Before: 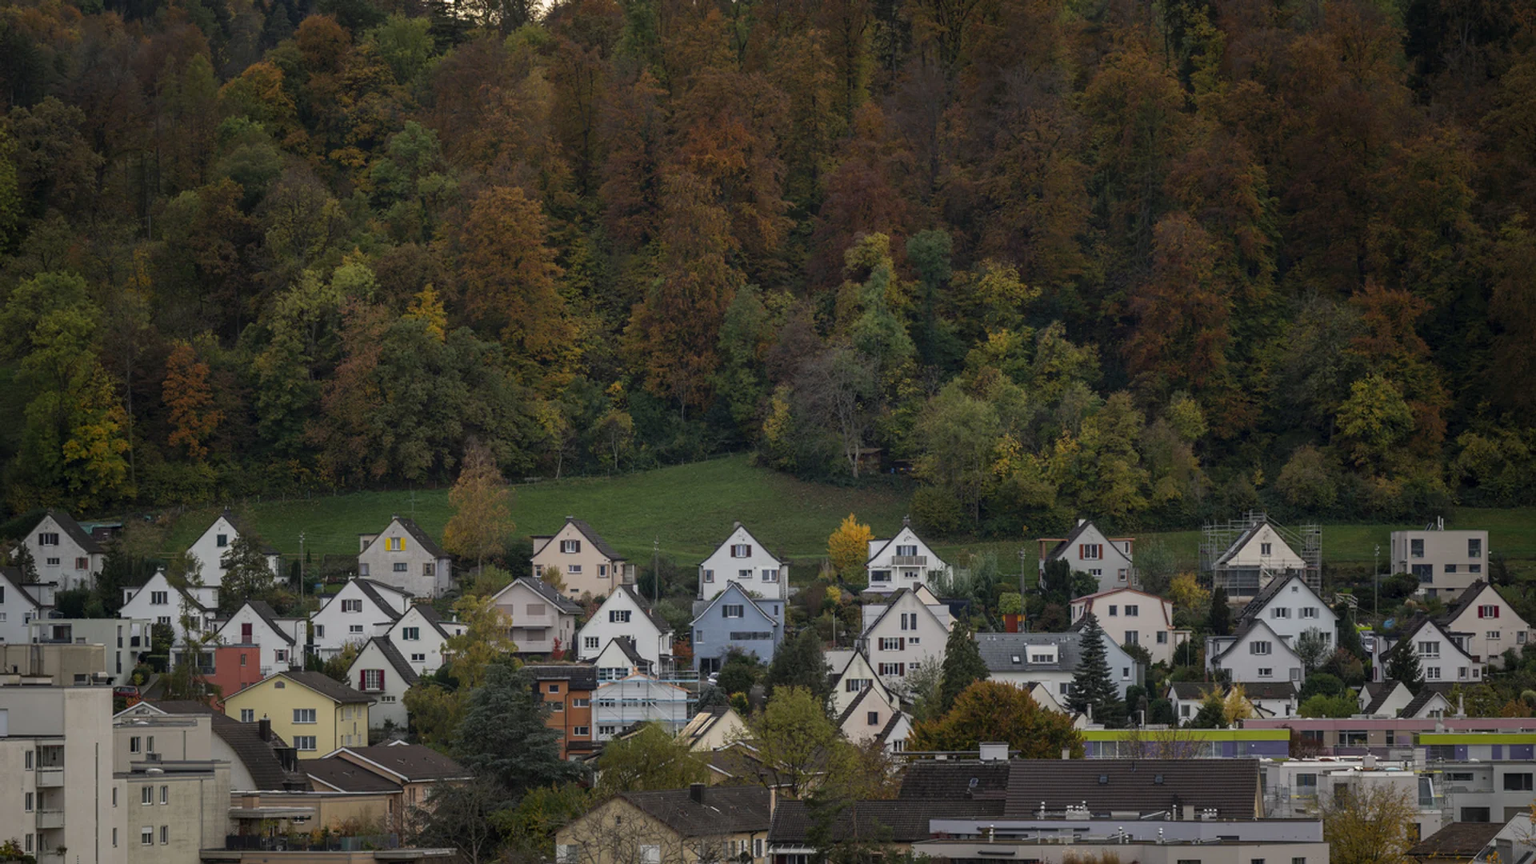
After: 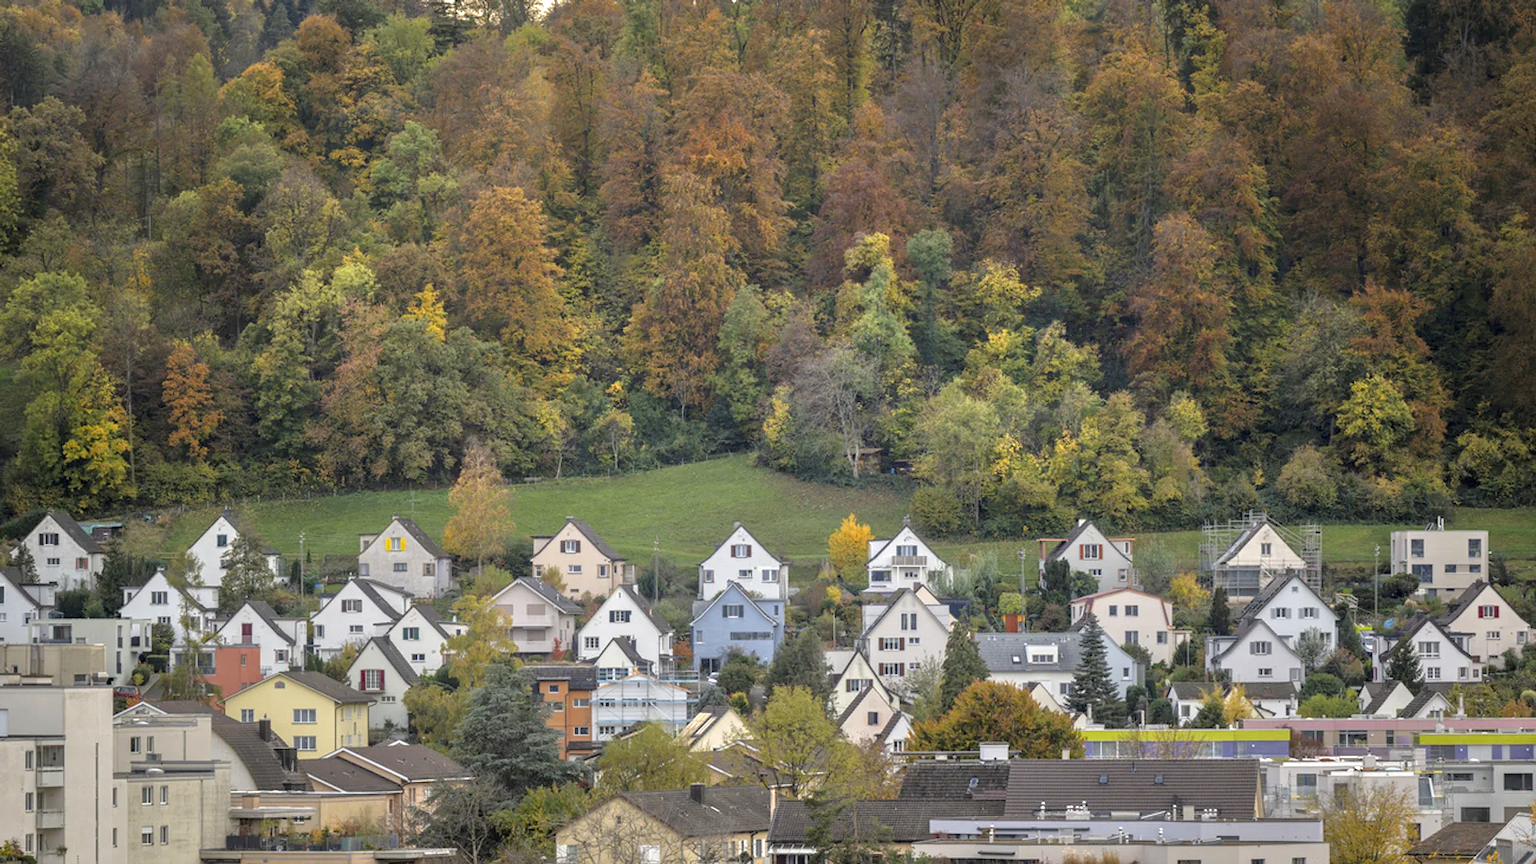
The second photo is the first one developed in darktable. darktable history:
tone equalizer: -7 EV 0.15 EV, -6 EV 0.6 EV, -5 EV 1.15 EV, -4 EV 1.33 EV, -3 EV 1.15 EV, -2 EV 0.6 EV, -1 EV 0.15 EV, mask exposure compensation -0.5 EV
color contrast: green-magenta contrast 0.81
exposure: black level correction 0, exposure 0.7 EV, compensate exposure bias true, compensate highlight preservation false
